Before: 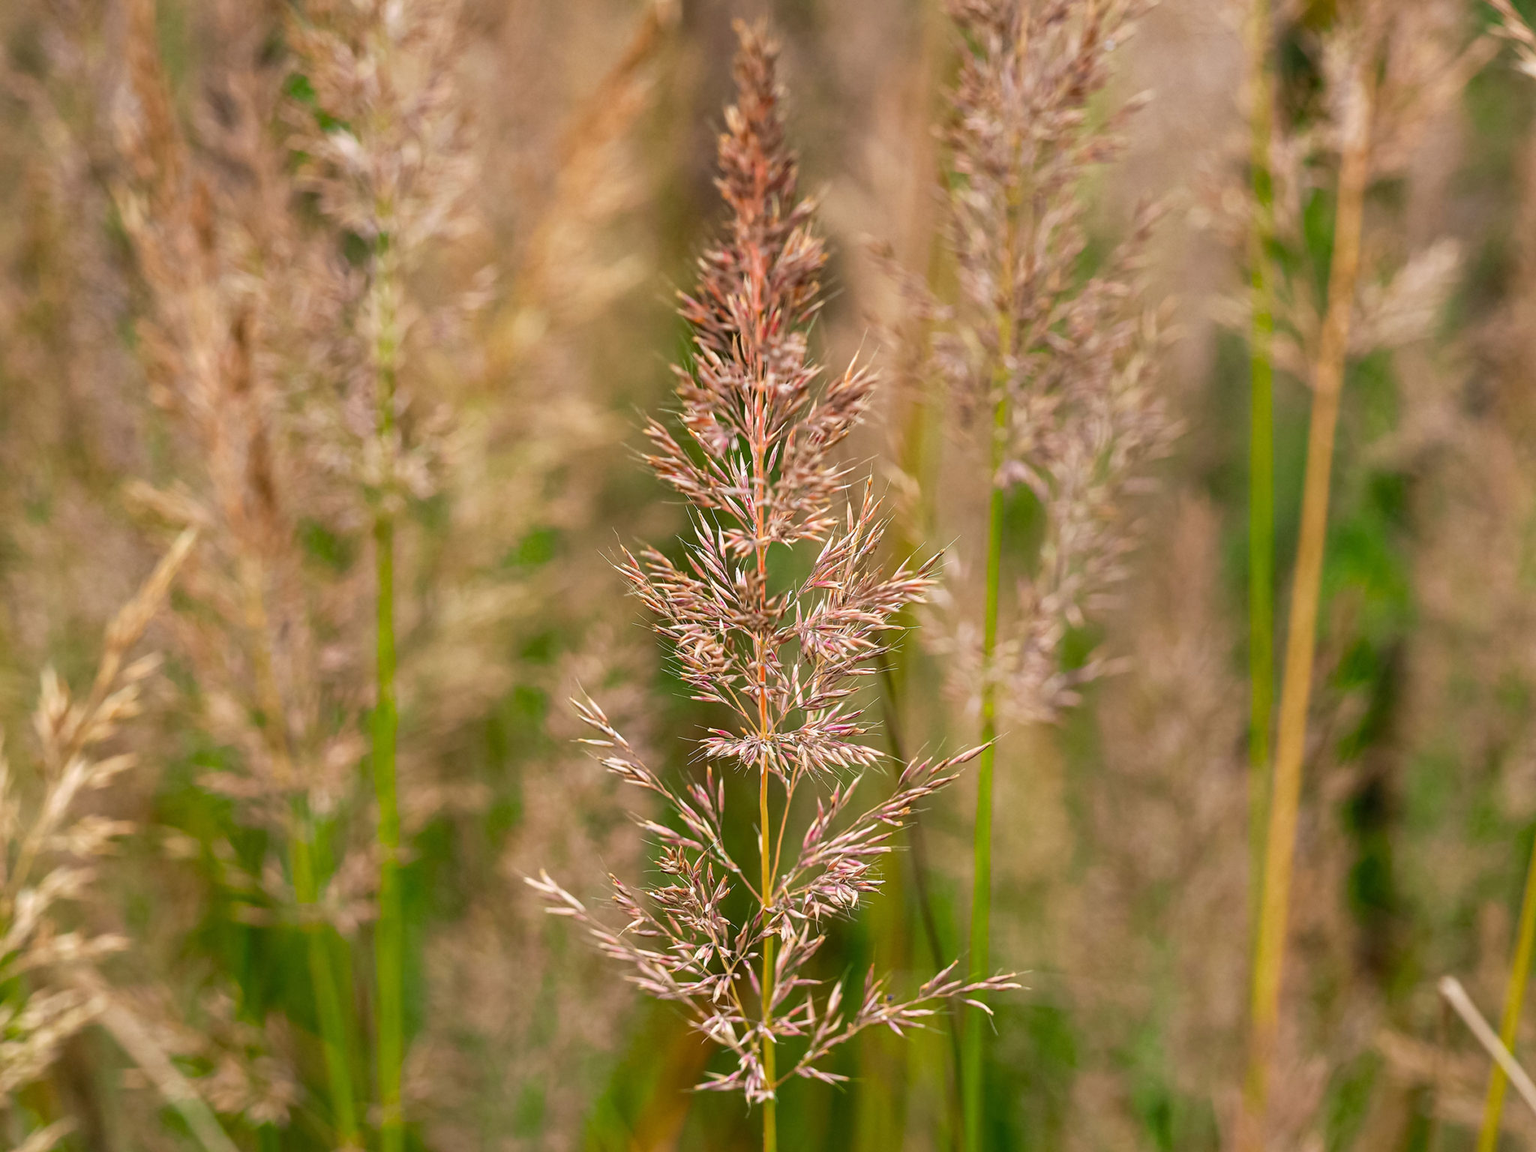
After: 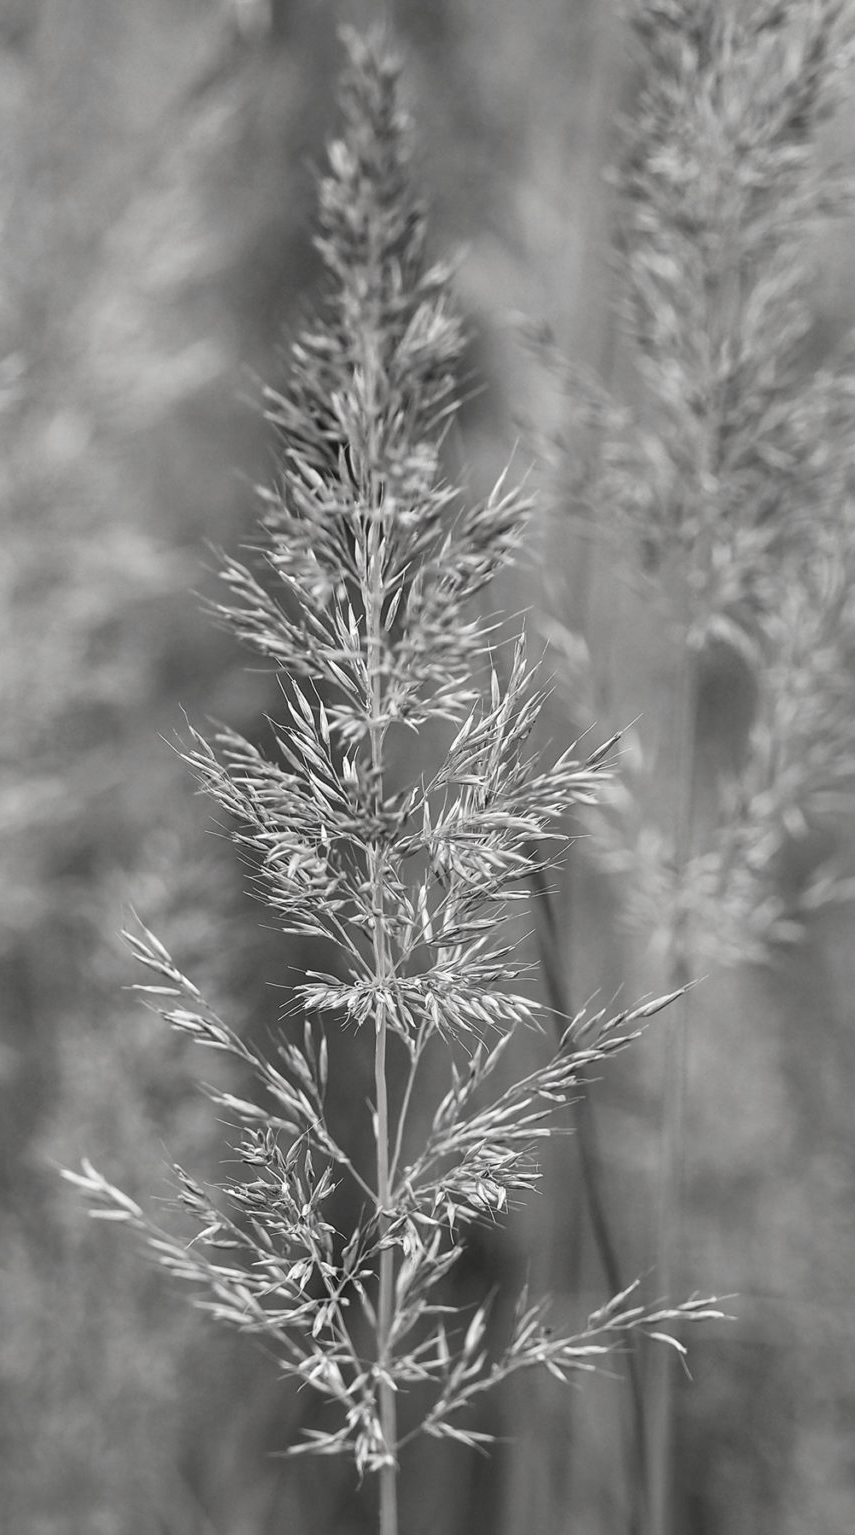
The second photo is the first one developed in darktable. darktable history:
contrast brightness saturation: saturation -0.984
crop: left 31.164%, right 27.07%
